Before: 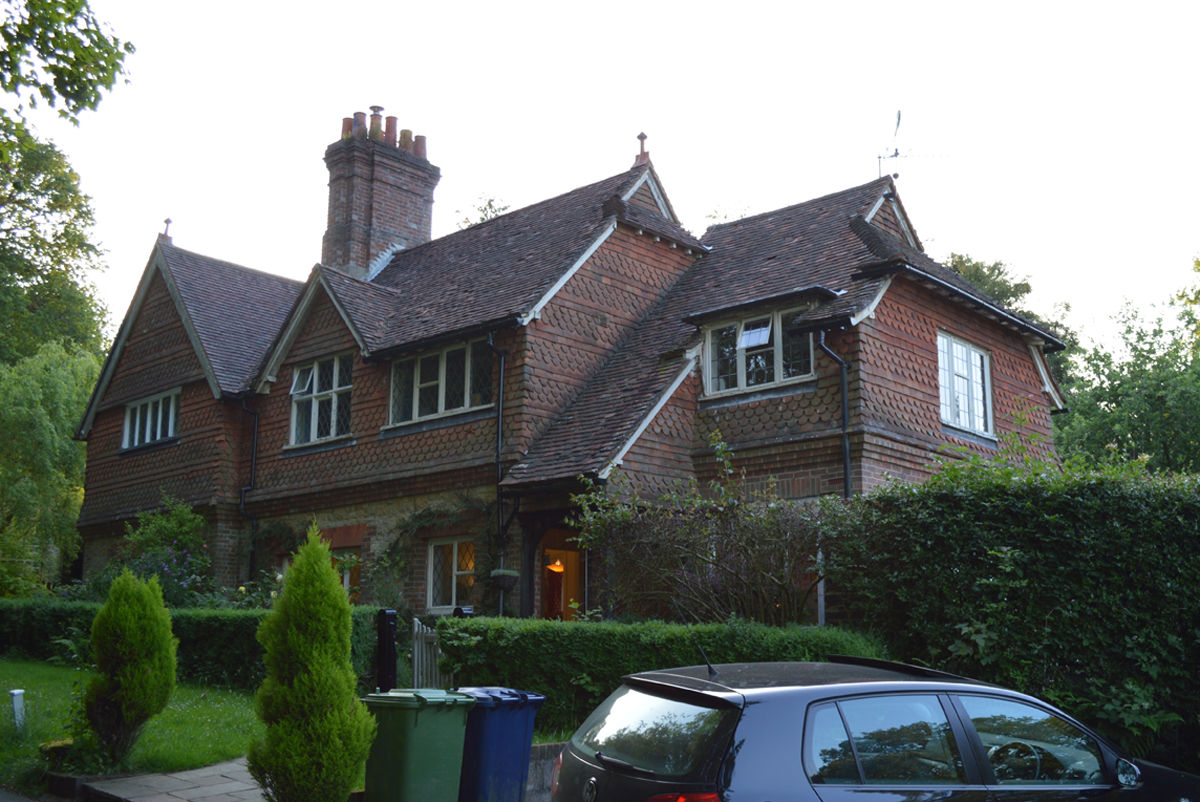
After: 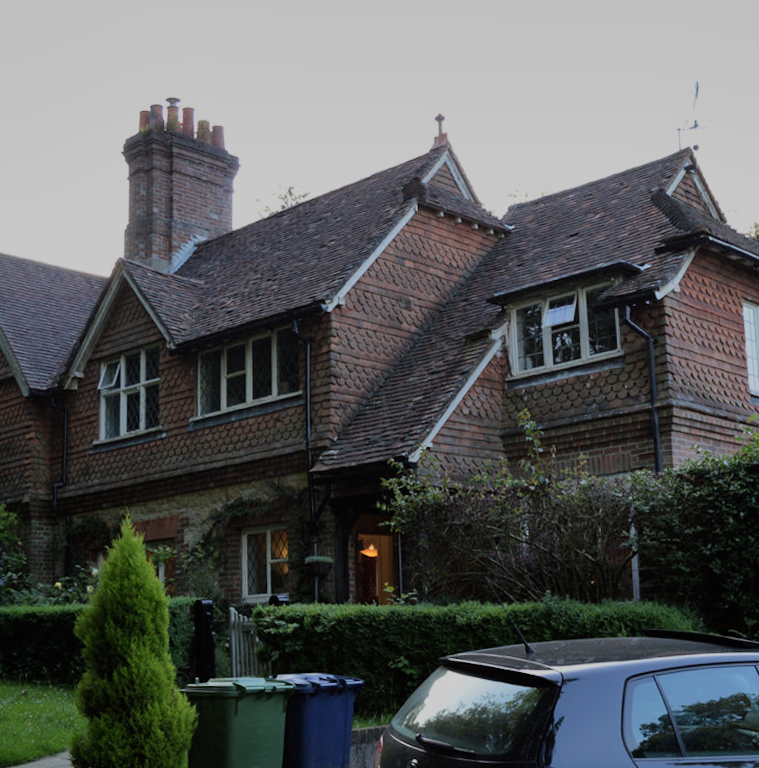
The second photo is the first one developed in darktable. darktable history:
crop and rotate: left 14.385%, right 18.948%
rotate and perspective: rotation -2.12°, lens shift (vertical) 0.009, lens shift (horizontal) -0.008, automatic cropping original format, crop left 0.036, crop right 0.964, crop top 0.05, crop bottom 0.959
filmic rgb: black relative exposure -7.15 EV, white relative exposure 5.36 EV, hardness 3.02, color science v6 (2022)
color zones: curves: ch0 [(0, 0.558) (0.143, 0.559) (0.286, 0.529) (0.429, 0.505) (0.571, 0.5) (0.714, 0.5) (0.857, 0.5) (1, 0.558)]; ch1 [(0, 0.469) (0.01, 0.469) (0.12, 0.446) (0.248, 0.469) (0.5, 0.5) (0.748, 0.5) (0.99, 0.469) (1, 0.469)]
exposure: exposure -0.21 EV, compensate highlight preservation false
shadows and highlights: shadows 20.91, highlights -35.45, soften with gaussian
